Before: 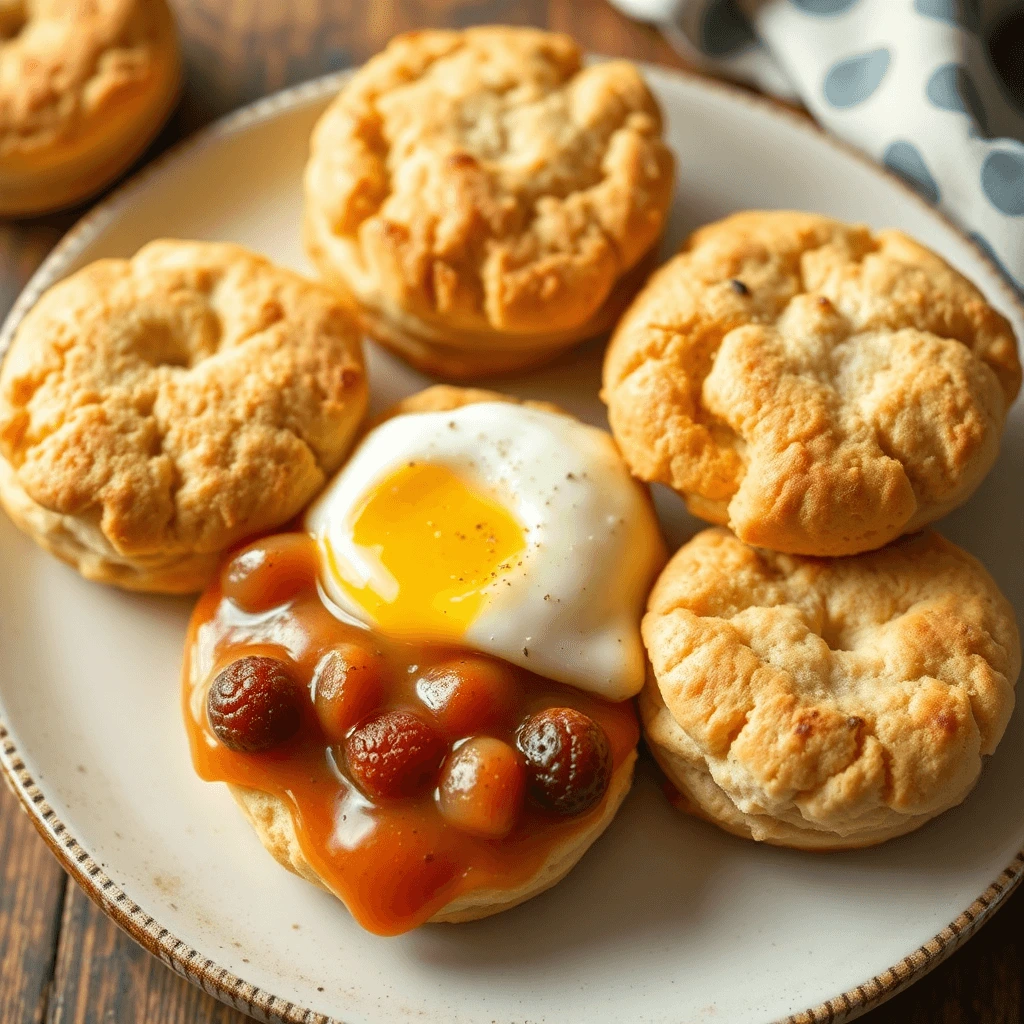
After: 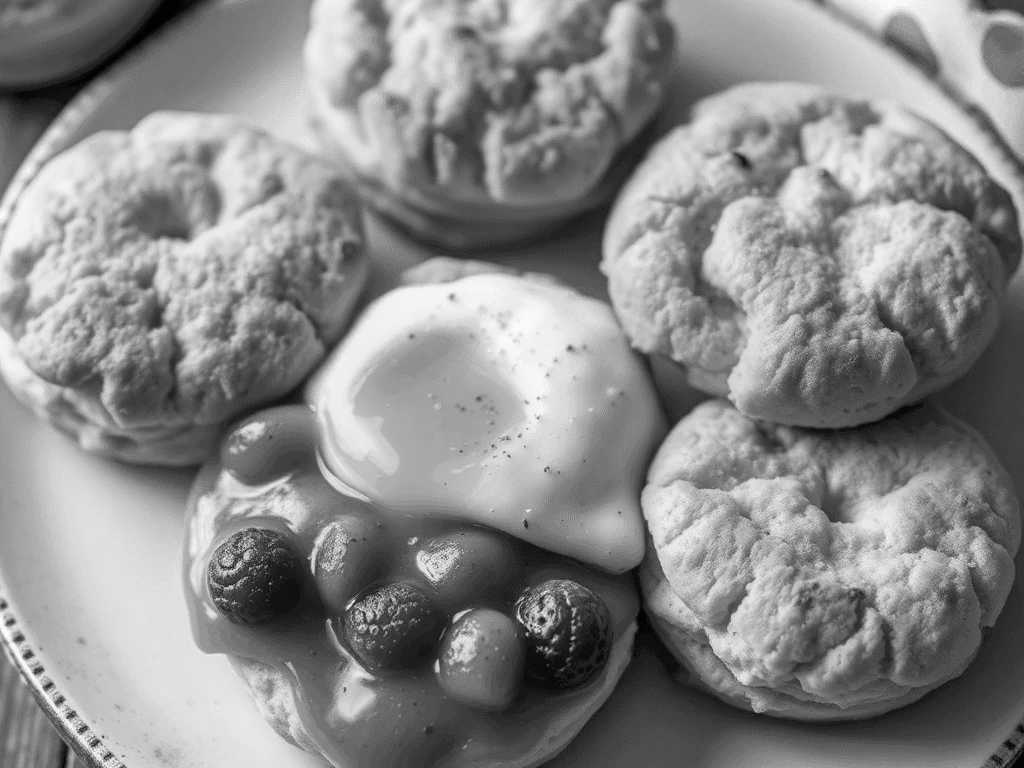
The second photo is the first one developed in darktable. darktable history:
color balance rgb: perceptual saturation grading › global saturation 35%, perceptual saturation grading › highlights -30%, perceptual saturation grading › shadows 35%, perceptual brilliance grading › global brilliance 3%, perceptual brilliance grading › highlights -3%, perceptual brilliance grading › shadows 3%
crop and rotate: top 12.5%, bottom 12.5%
velvia: on, module defaults
monochrome: size 1
local contrast: detail 130%
white balance: red 1, blue 1
